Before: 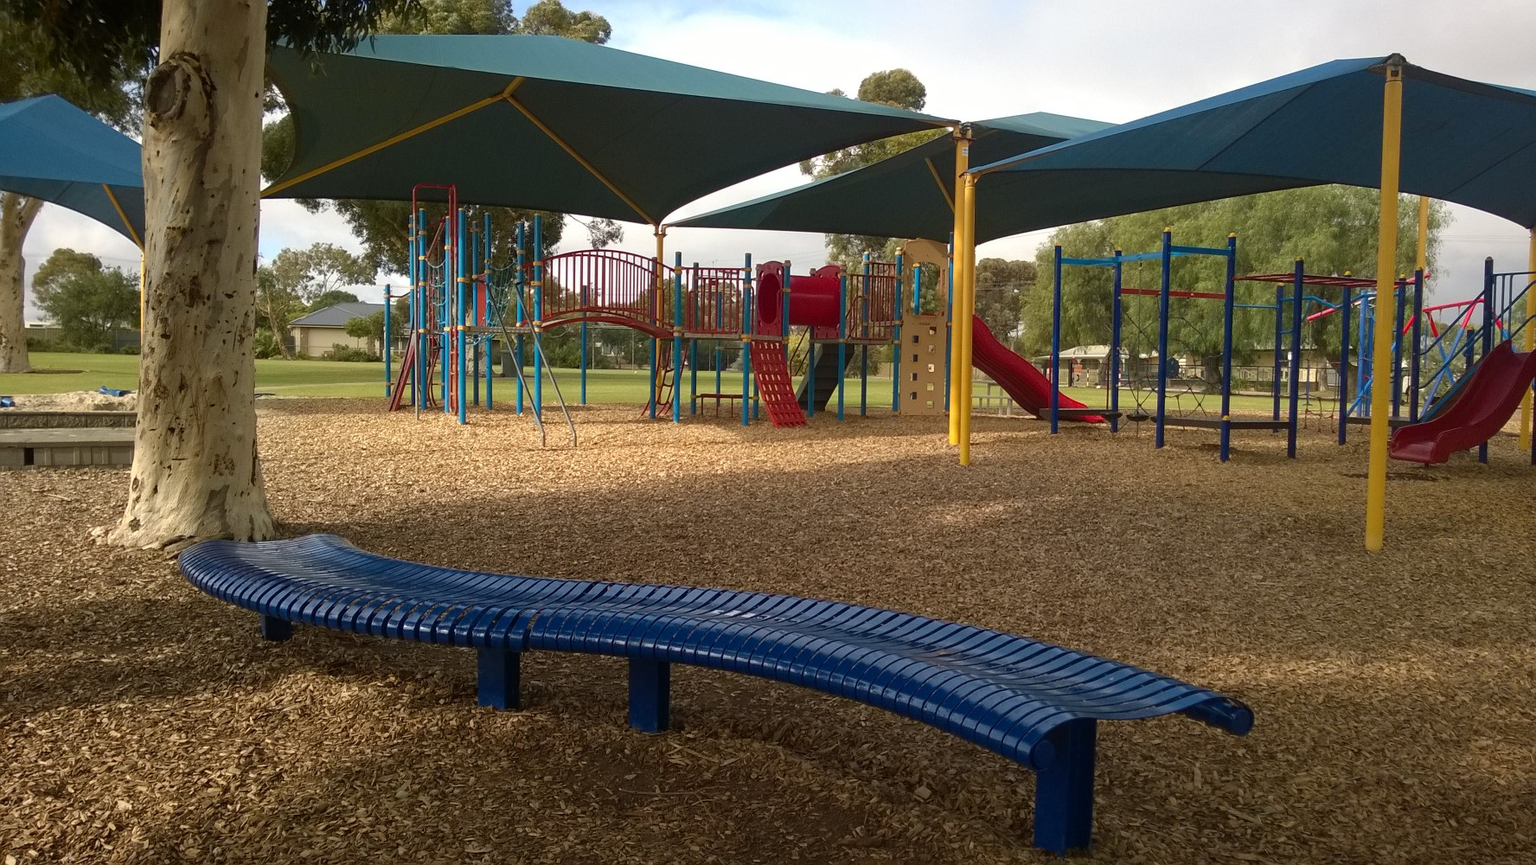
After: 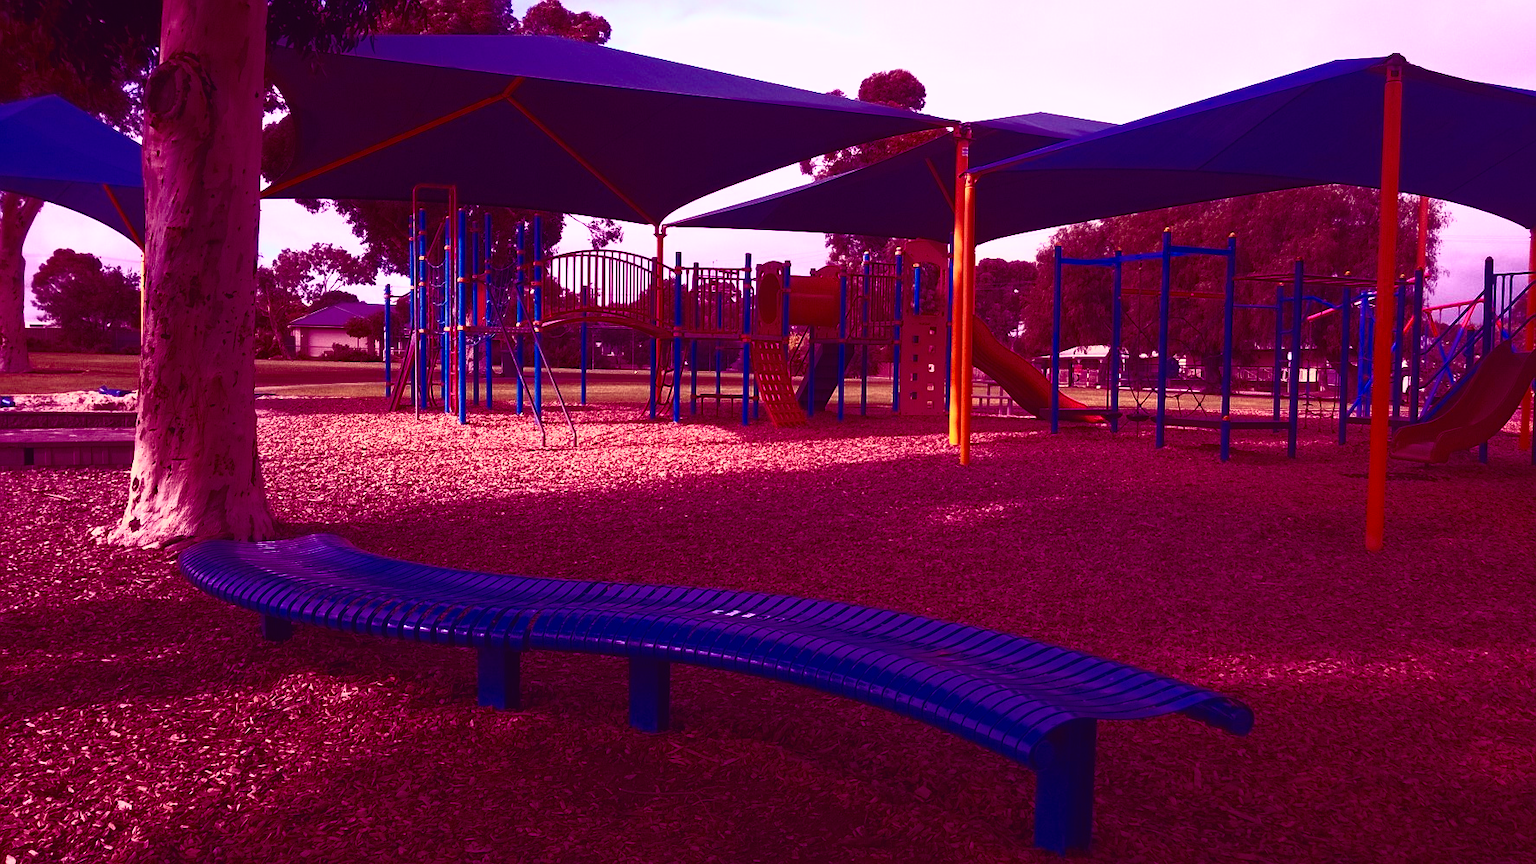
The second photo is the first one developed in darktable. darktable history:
lowpass: radius 0.1, contrast 0.85, saturation 1.1, unbound 0
color balance: mode lift, gamma, gain (sRGB), lift [1, 1, 0.101, 1]
contrast brightness saturation: contrast 0.62, brightness 0.34, saturation 0.14
